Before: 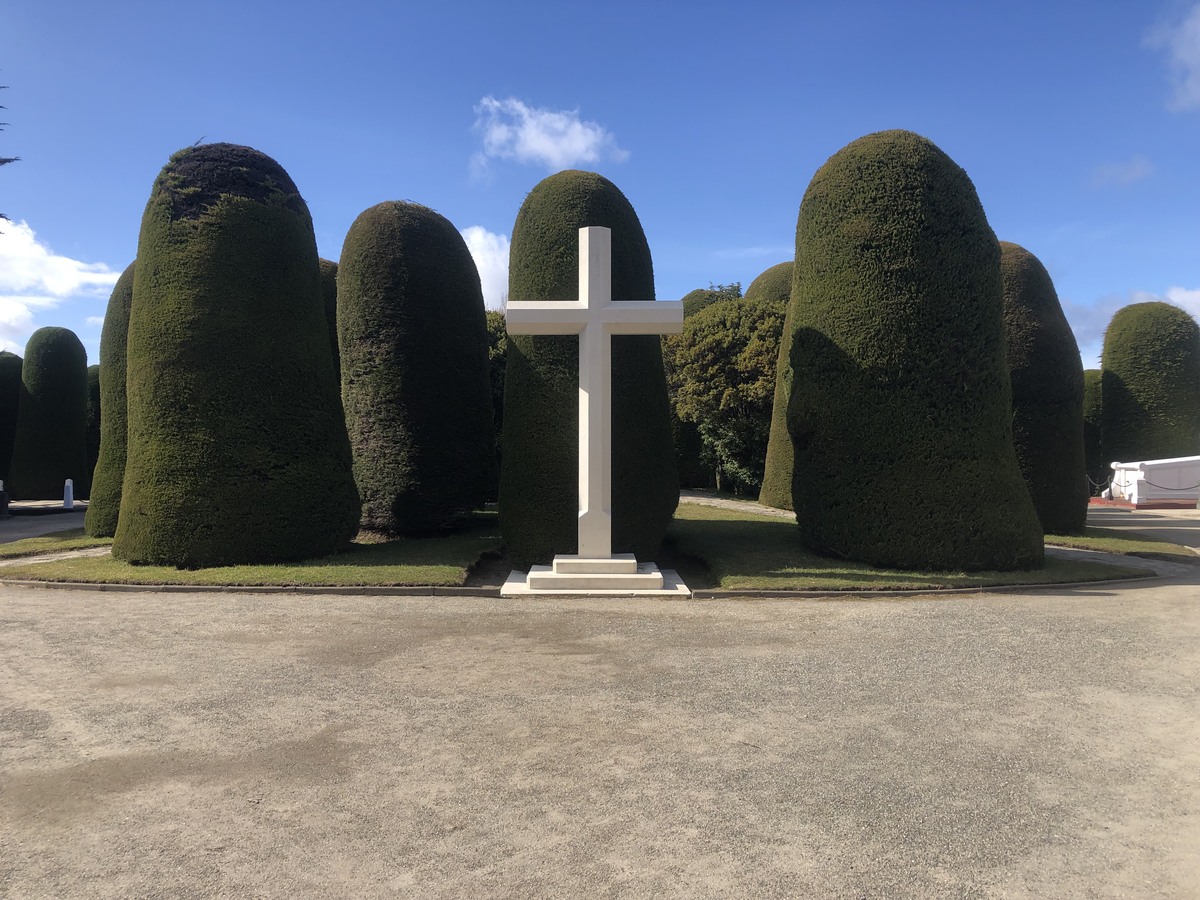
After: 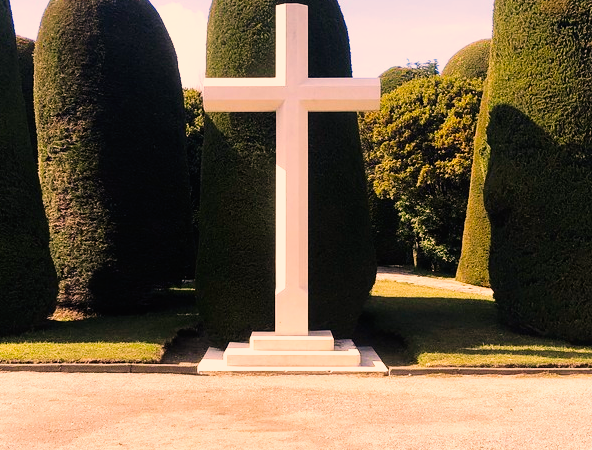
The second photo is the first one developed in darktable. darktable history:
crop: left 25.325%, top 24.862%, right 25.273%, bottom 25.078%
base curve: curves: ch0 [(0, 0) (0.007, 0.004) (0.027, 0.03) (0.046, 0.07) (0.207, 0.54) (0.442, 0.872) (0.673, 0.972) (1, 1)], preserve colors none
color correction: highlights a* 20.95, highlights b* 19.36
